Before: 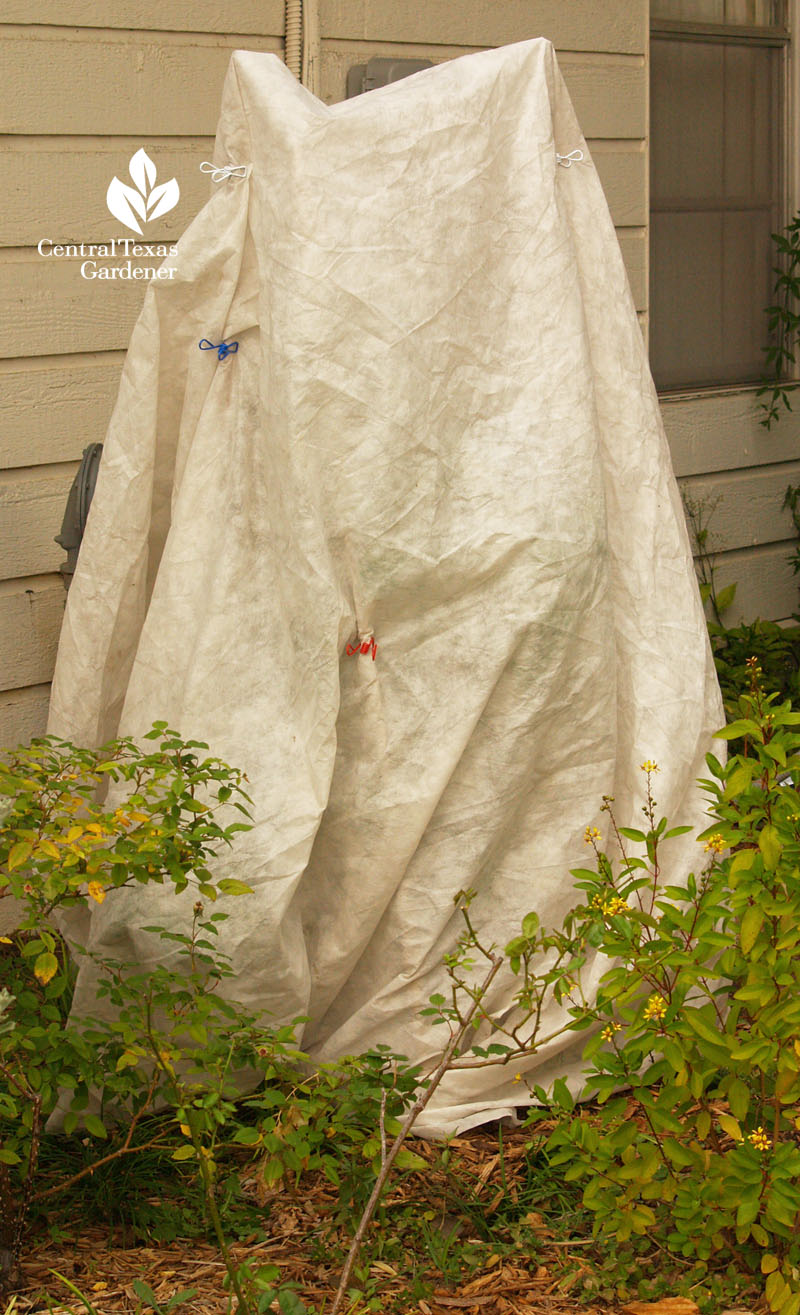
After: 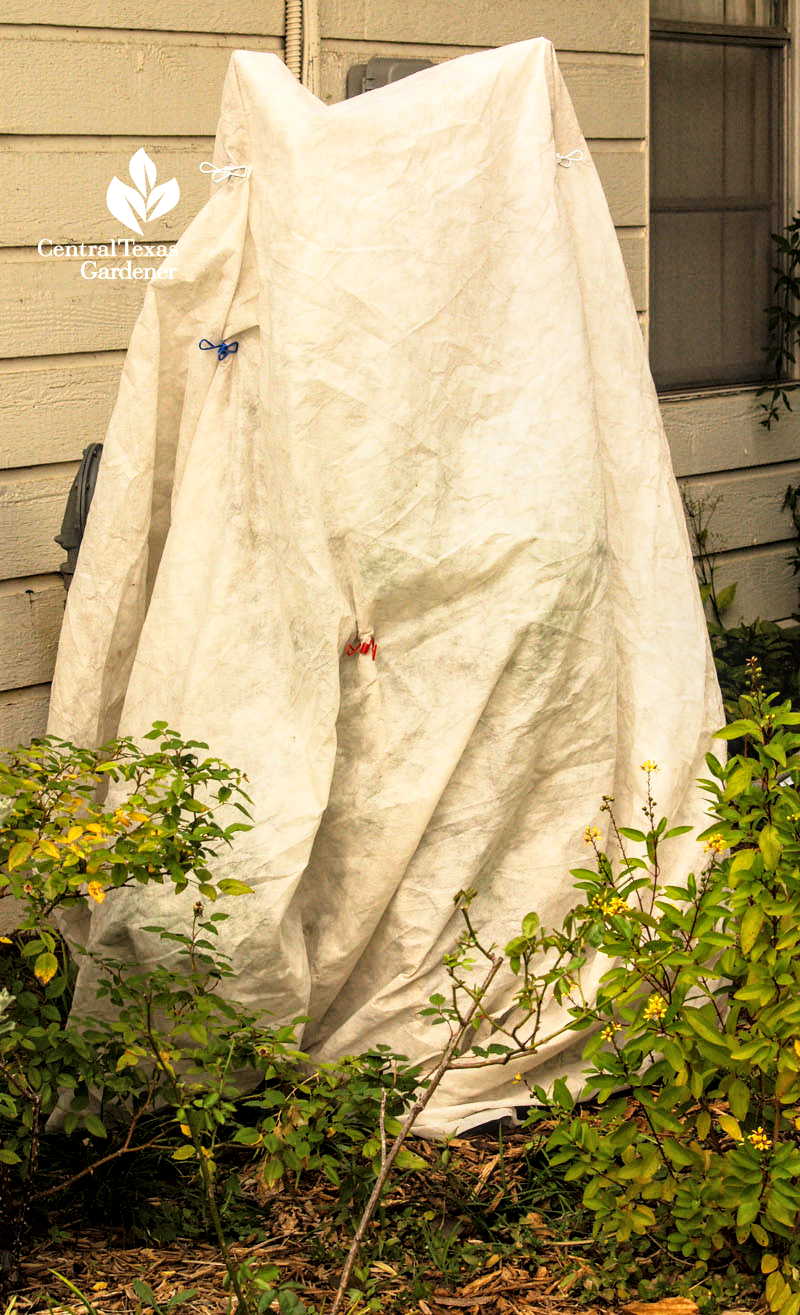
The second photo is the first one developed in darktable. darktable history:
tone curve: curves: ch0 [(0.016, 0.011) (0.094, 0.016) (0.469, 0.508) (0.721, 0.862) (1, 1)], color space Lab, linked channels, preserve colors none
local contrast: on, module defaults
